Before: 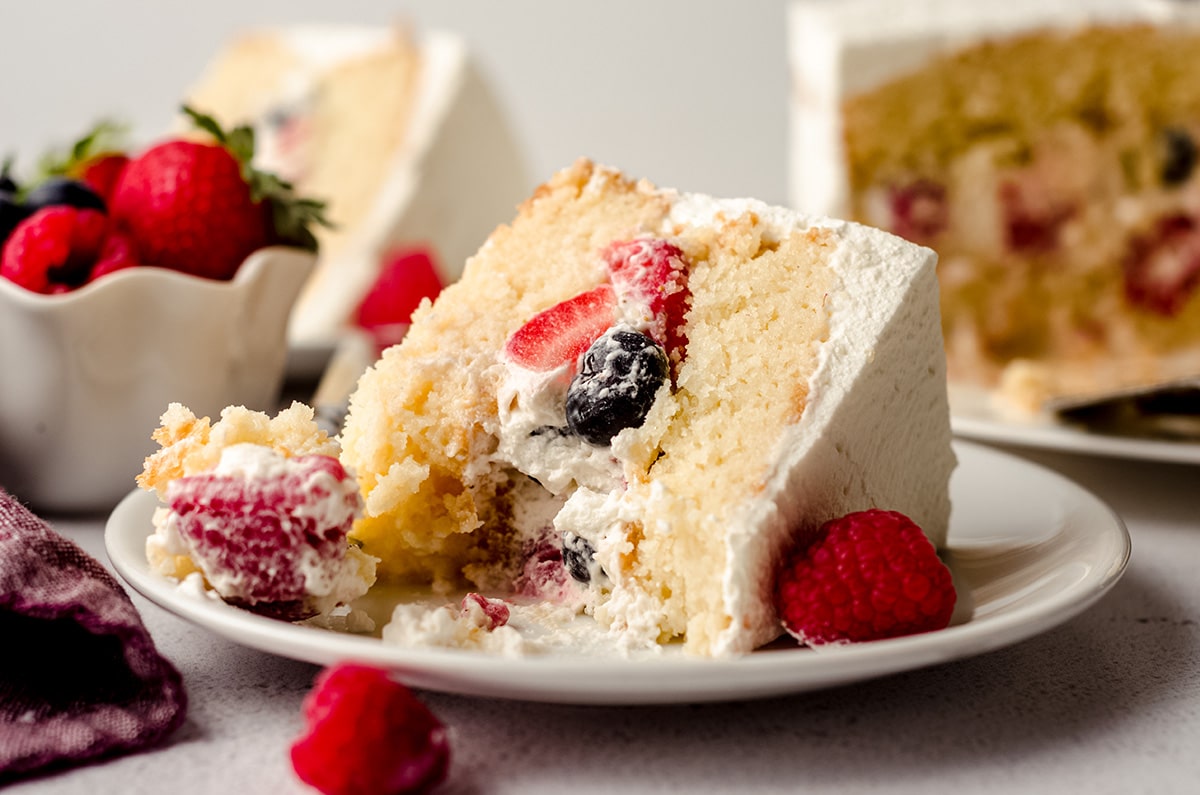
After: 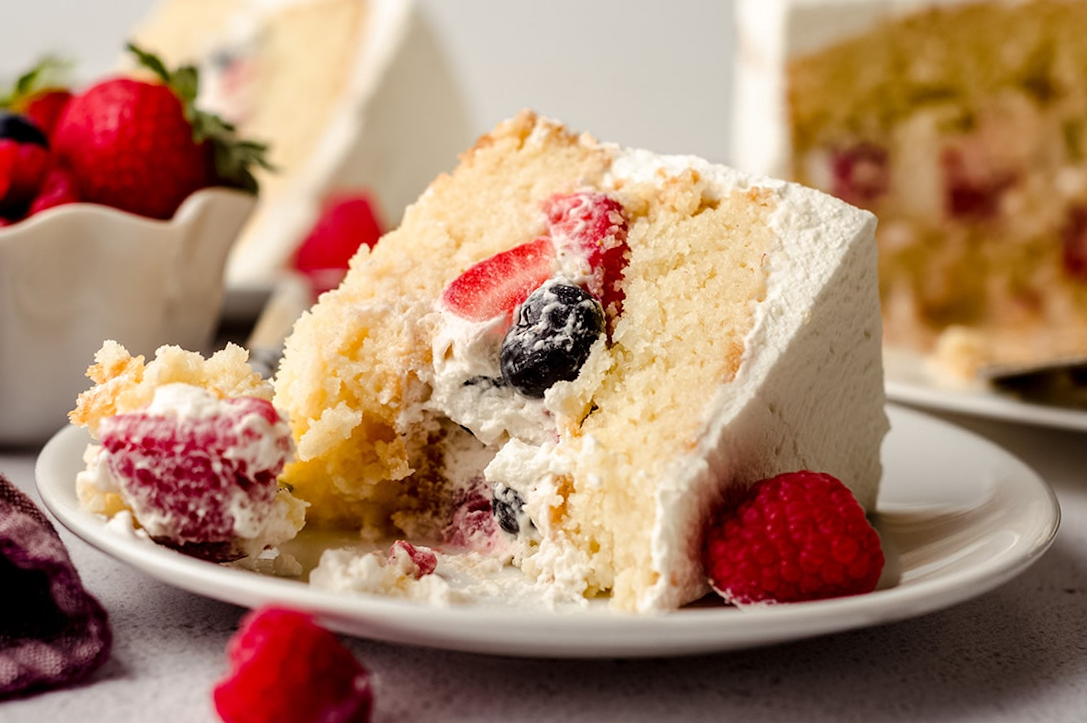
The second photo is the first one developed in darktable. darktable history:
crop and rotate: angle -1.96°, left 3.152%, top 3.891%, right 1.599%, bottom 0.436%
